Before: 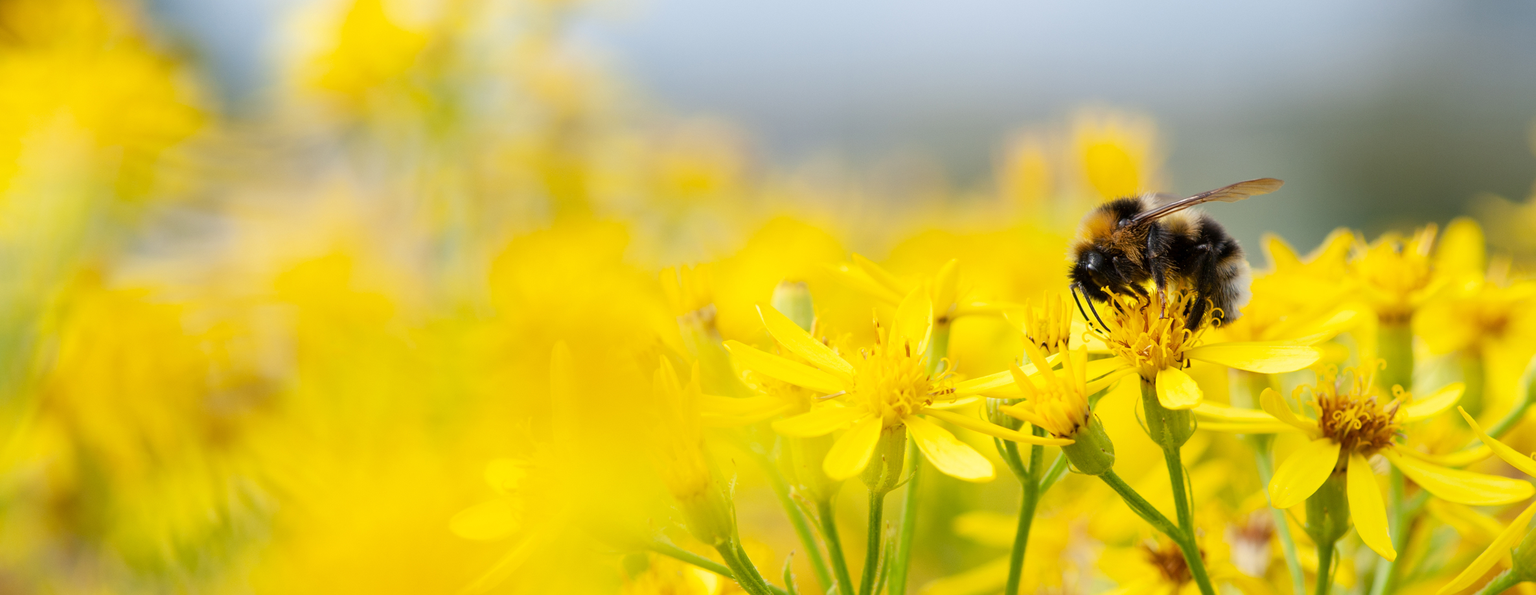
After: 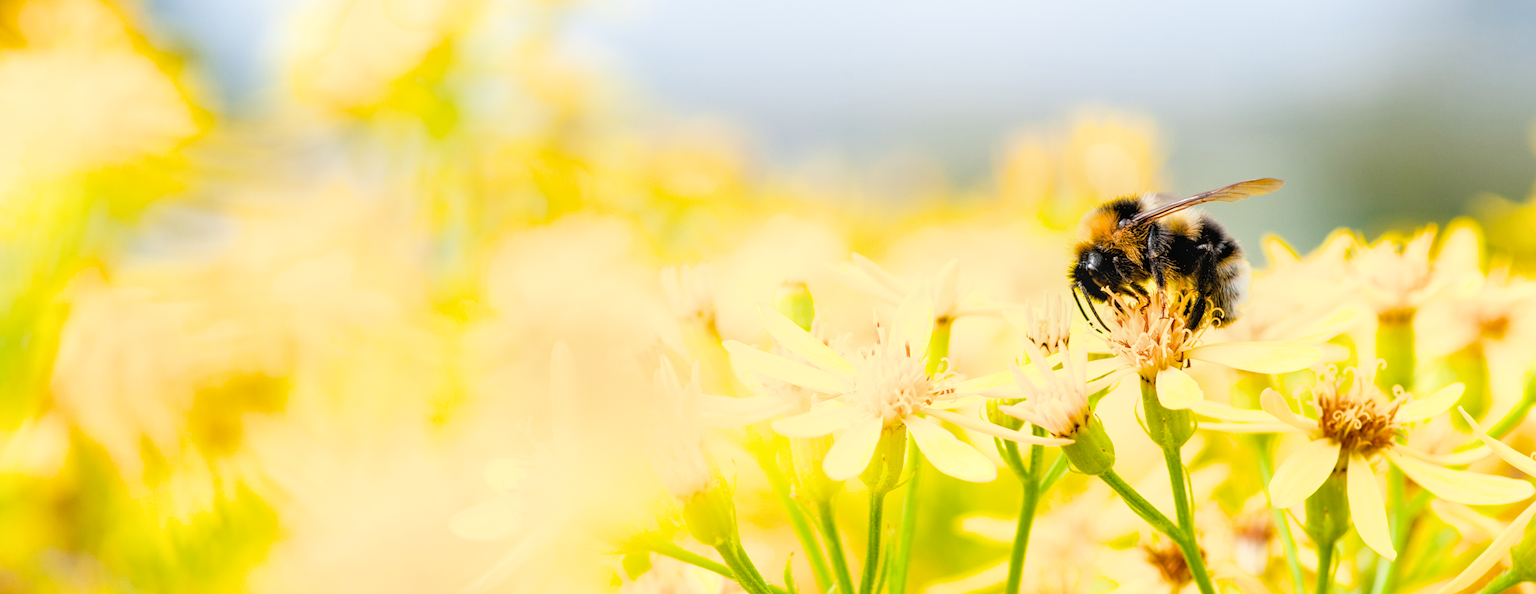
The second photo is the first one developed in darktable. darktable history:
local contrast: on, module defaults
filmic rgb: black relative exposure -5 EV, hardness 2.88, highlights saturation mix -30%
exposure: black level correction 0, exposure 1.2 EV, compensate highlight preservation false
color balance rgb: perceptual saturation grading › global saturation 20%
